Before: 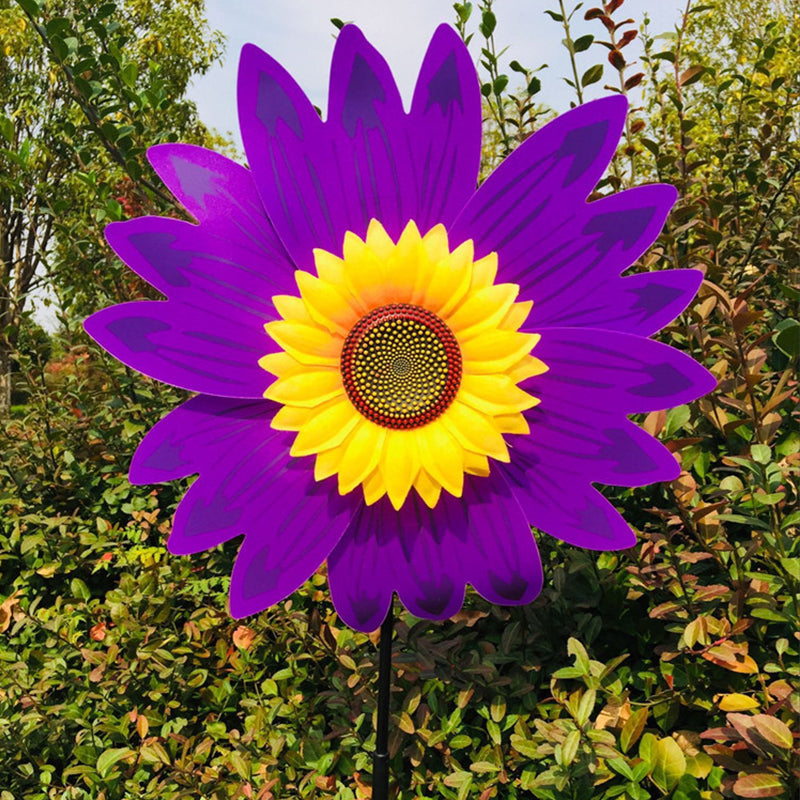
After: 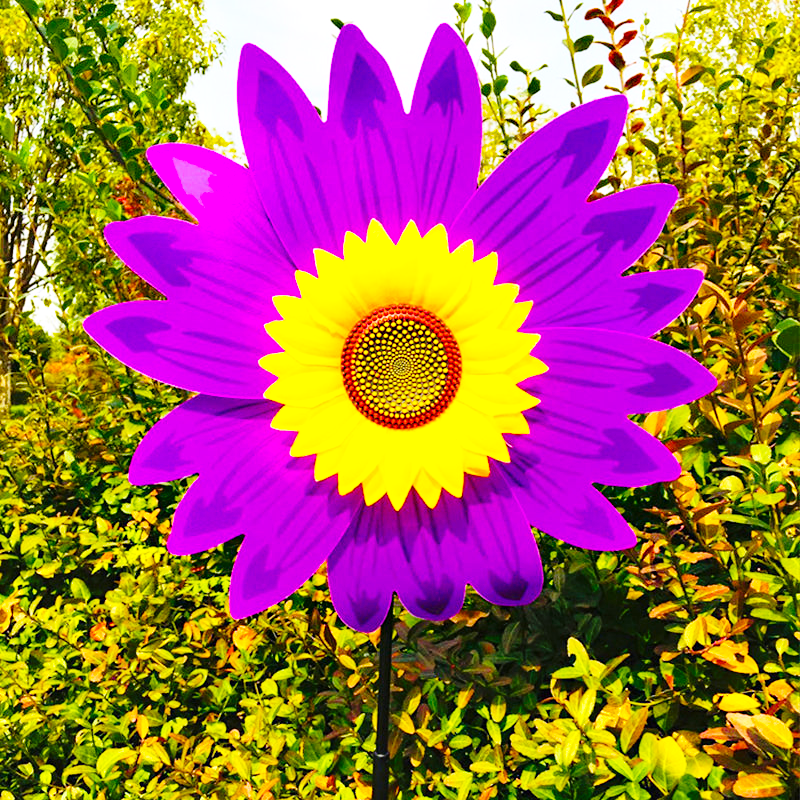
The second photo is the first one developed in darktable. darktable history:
color balance rgb: perceptual saturation grading › global saturation 25.802%, global vibrance 41.579%
base curve: curves: ch0 [(0, 0) (0.028, 0.03) (0.121, 0.232) (0.46, 0.748) (0.859, 0.968) (1, 1)], fusion 1, preserve colors none
